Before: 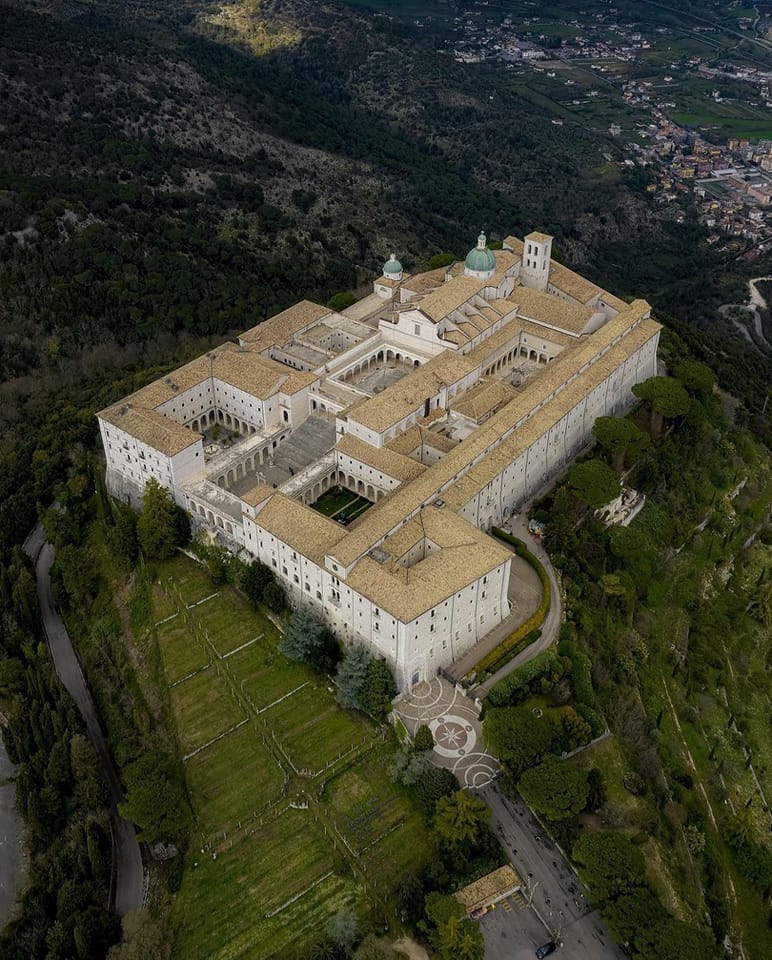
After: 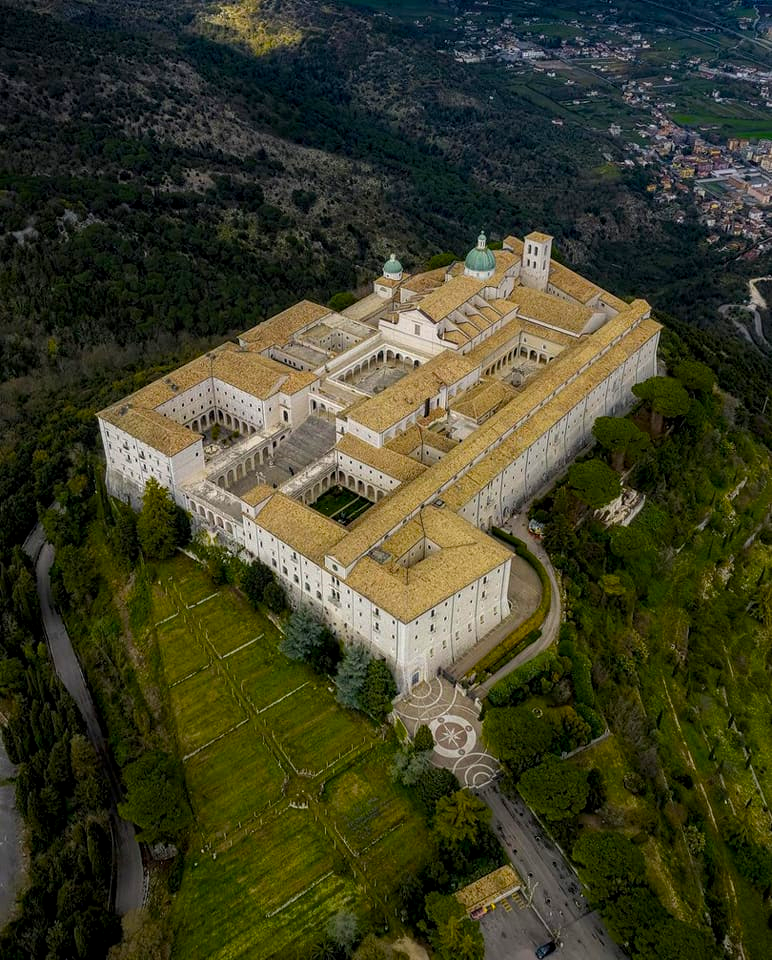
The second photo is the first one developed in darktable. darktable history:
local contrast: on, module defaults
color balance rgb: linear chroma grading › global chroma 15%, perceptual saturation grading › global saturation 30%
